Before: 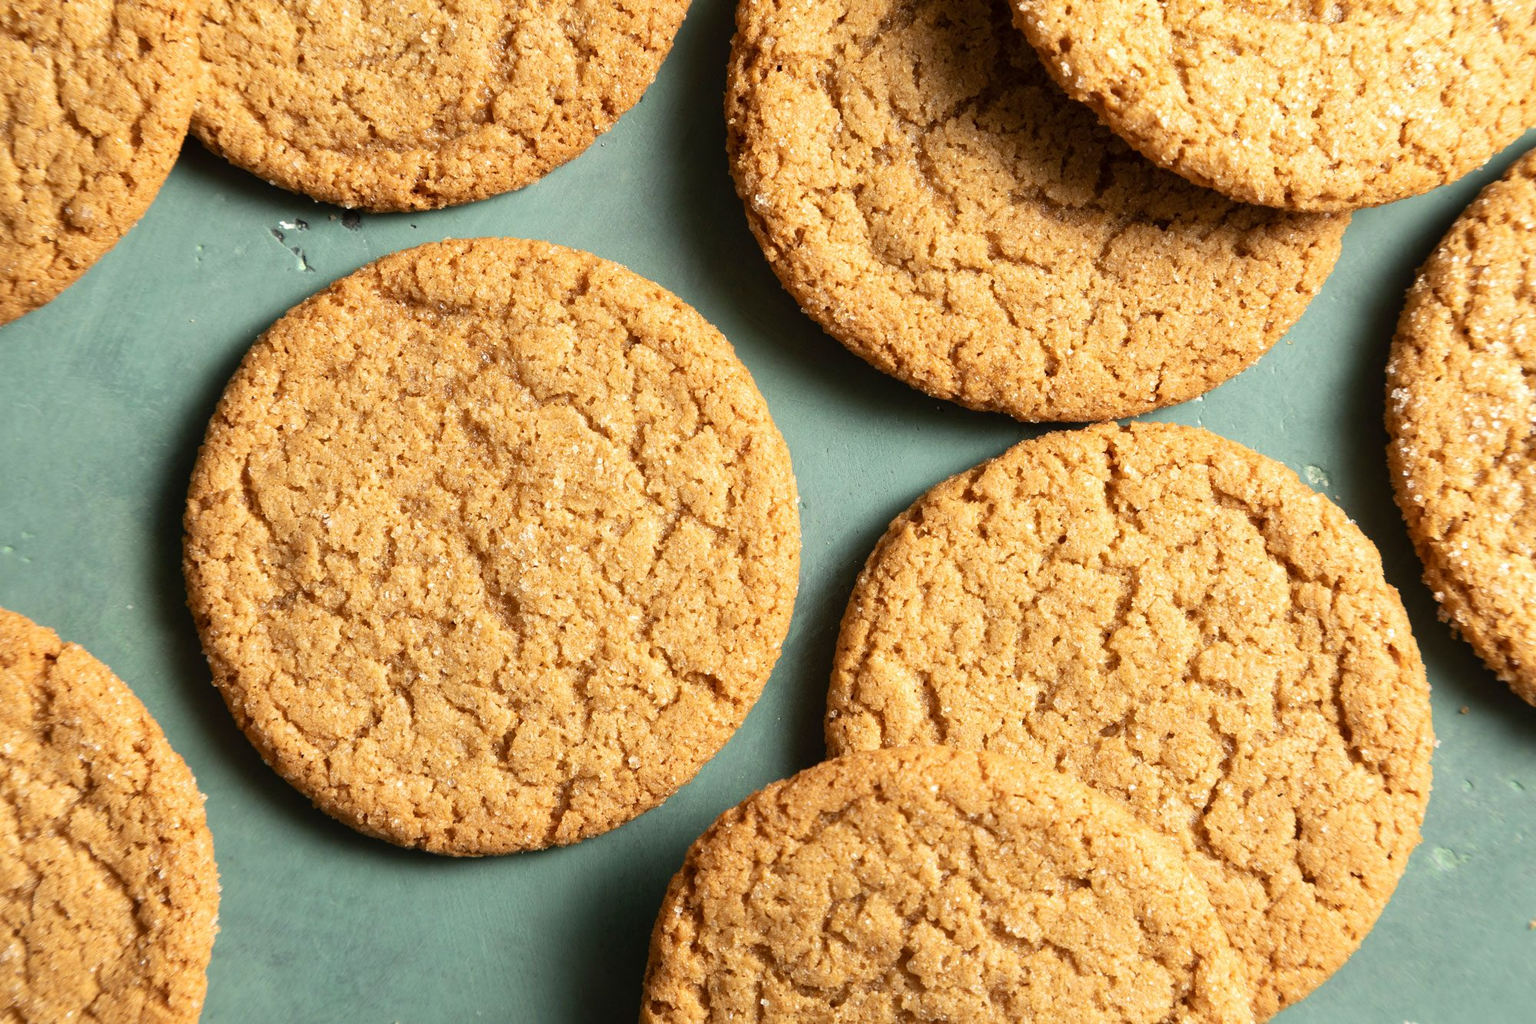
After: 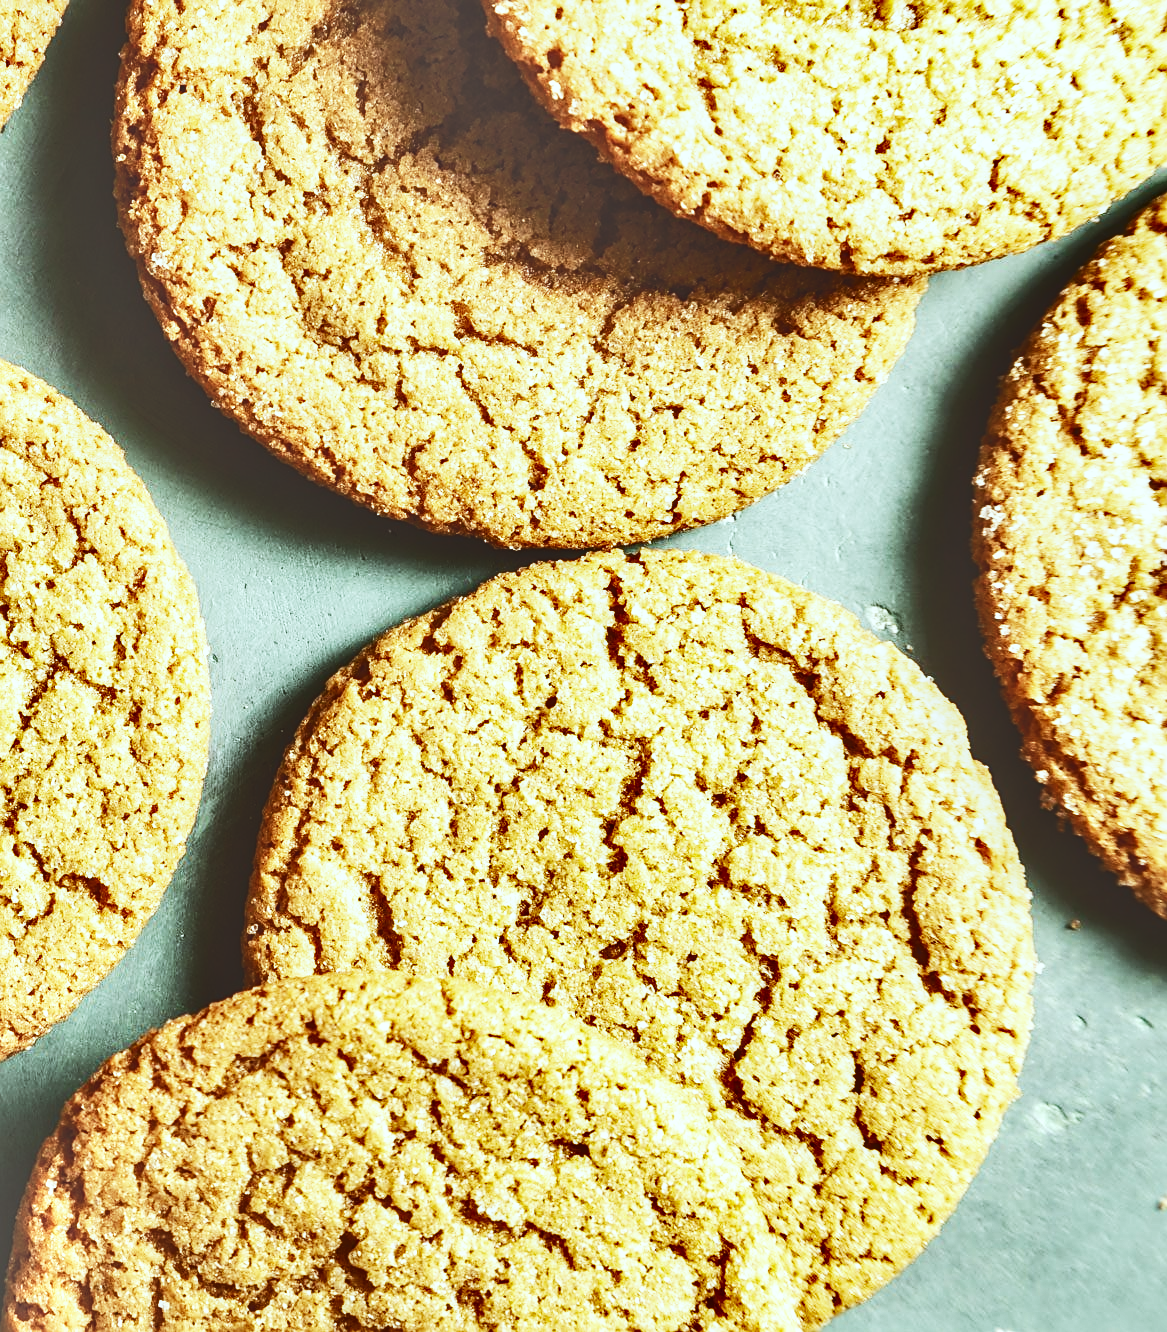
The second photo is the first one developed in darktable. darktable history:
crop: left 41.601%
exposure: black level correction -0.04, exposure 0.062 EV, compensate highlight preservation false
base curve: curves: ch0 [(0, 0) (0.012, 0.01) (0.073, 0.168) (0.31, 0.711) (0.645, 0.957) (1, 1)], preserve colors none
local contrast: on, module defaults
color correction: highlights a* -4.95, highlights b* -3.63, shadows a* 4.08, shadows b* 4.36
shadows and highlights: radius 108.09, shadows 45.05, highlights -67.52, low approximation 0.01, soften with gaussian
sharpen: on, module defaults
